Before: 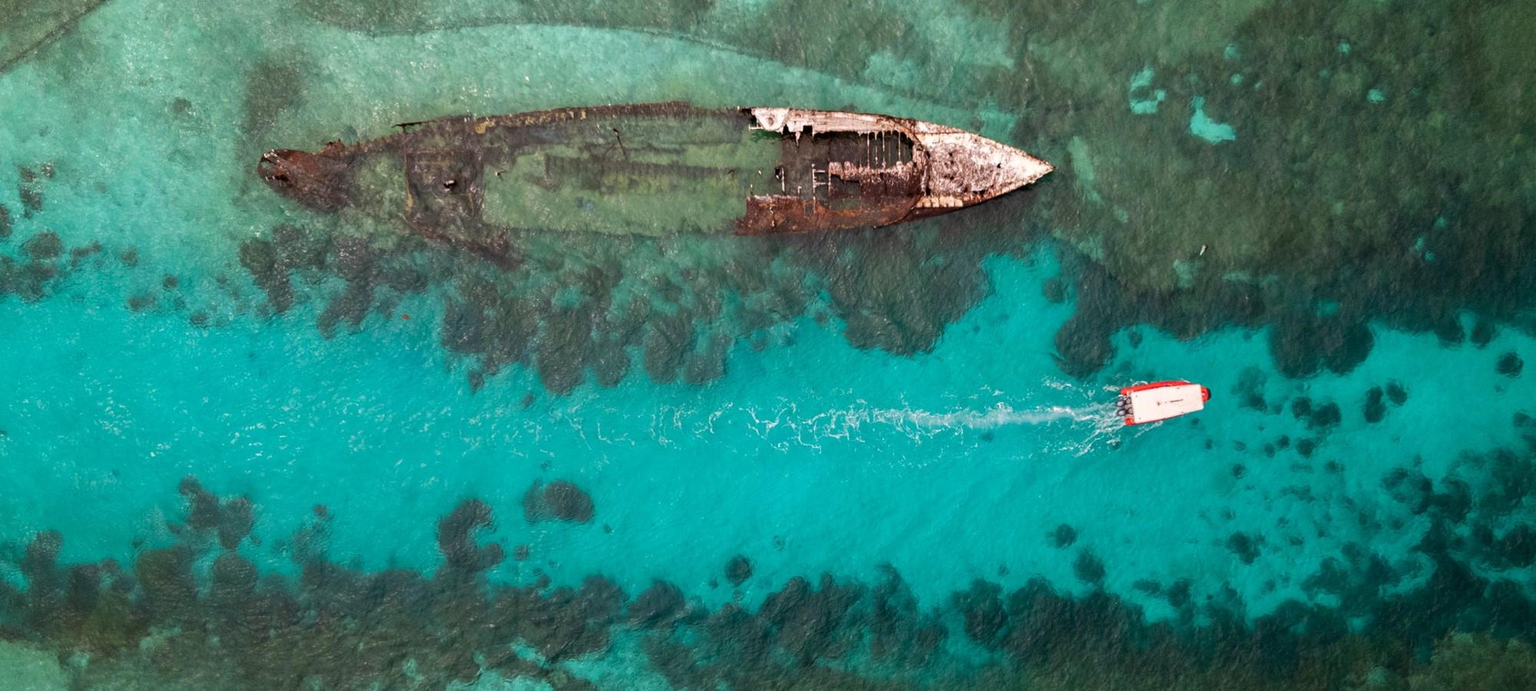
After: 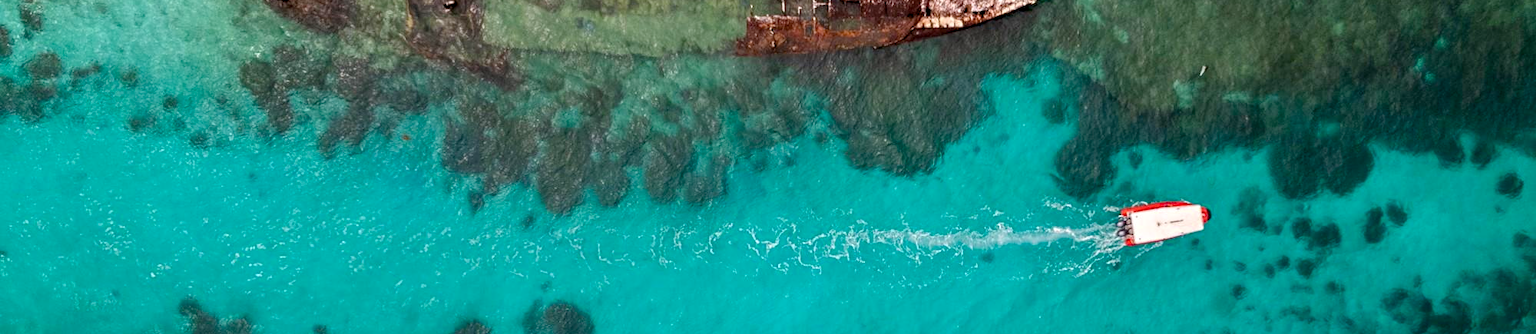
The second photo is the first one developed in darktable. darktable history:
color balance rgb: perceptual saturation grading › global saturation 20%, perceptual saturation grading › highlights -25%, perceptual saturation grading › shadows 25%
crop and rotate: top 26.056%, bottom 25.543%
contrast equalizer: y [[0.5, 0.504, 0.515, 0.527, 0.535, 0.534], [0.5 ×6], [0.491, 0.387, 0.179, 0.068, 0.068, 0.068], [0 ×5, 0.023], [0 ×6]]
local contrast: highlights 100%, shadows 100%, detail 120%, midtone range 0.2
